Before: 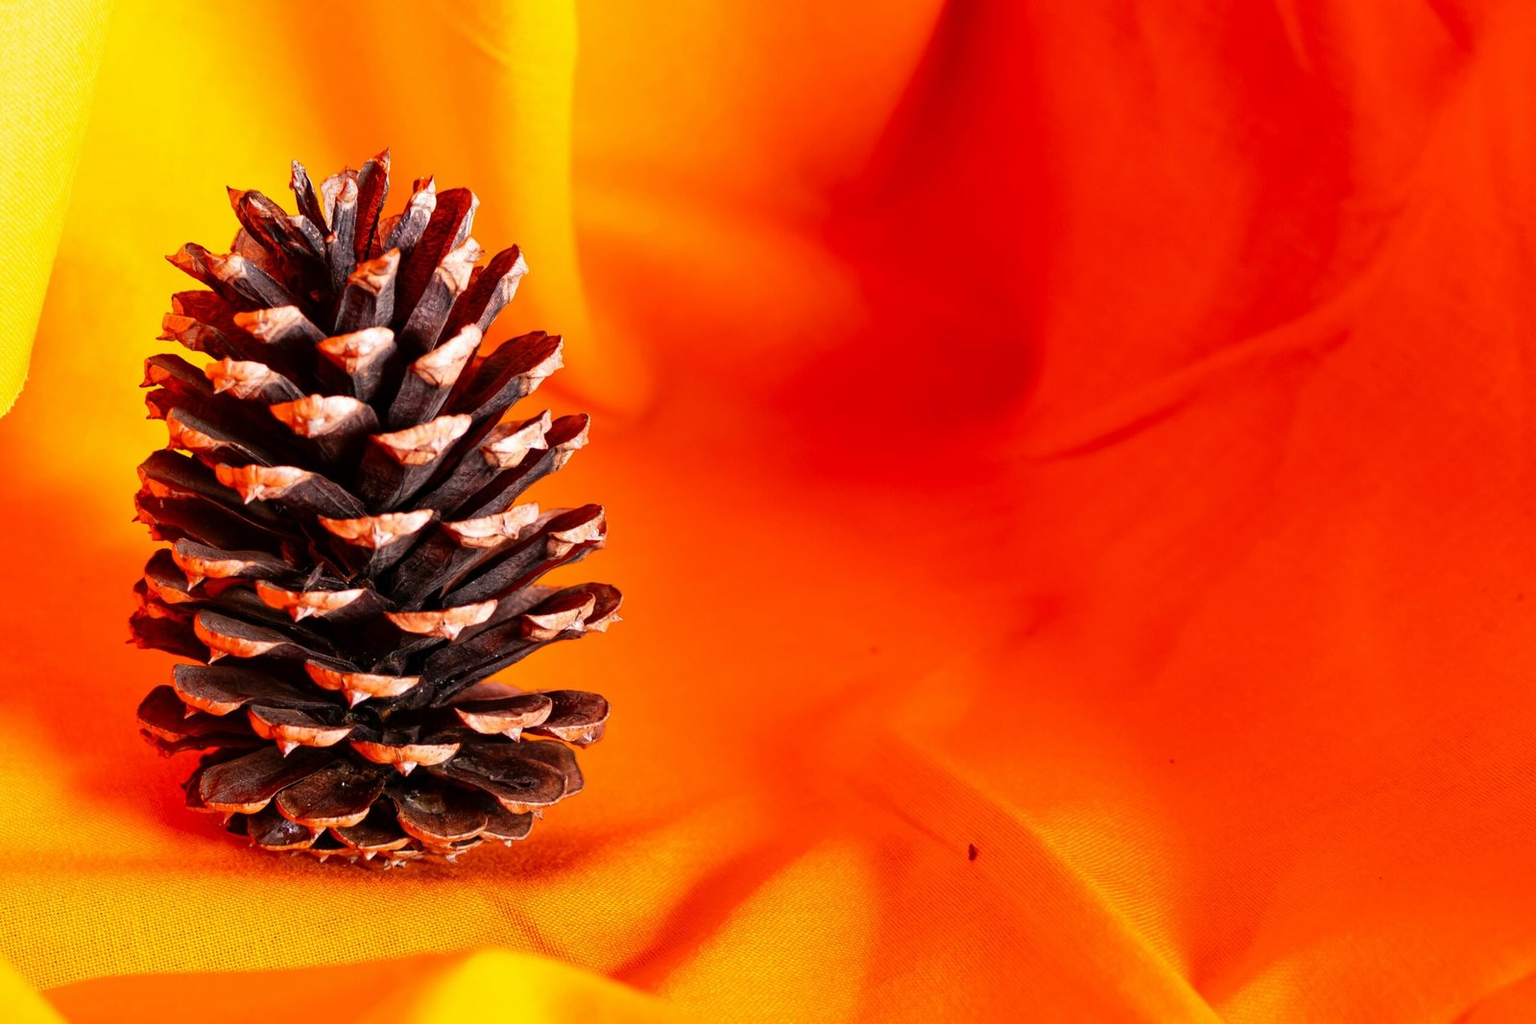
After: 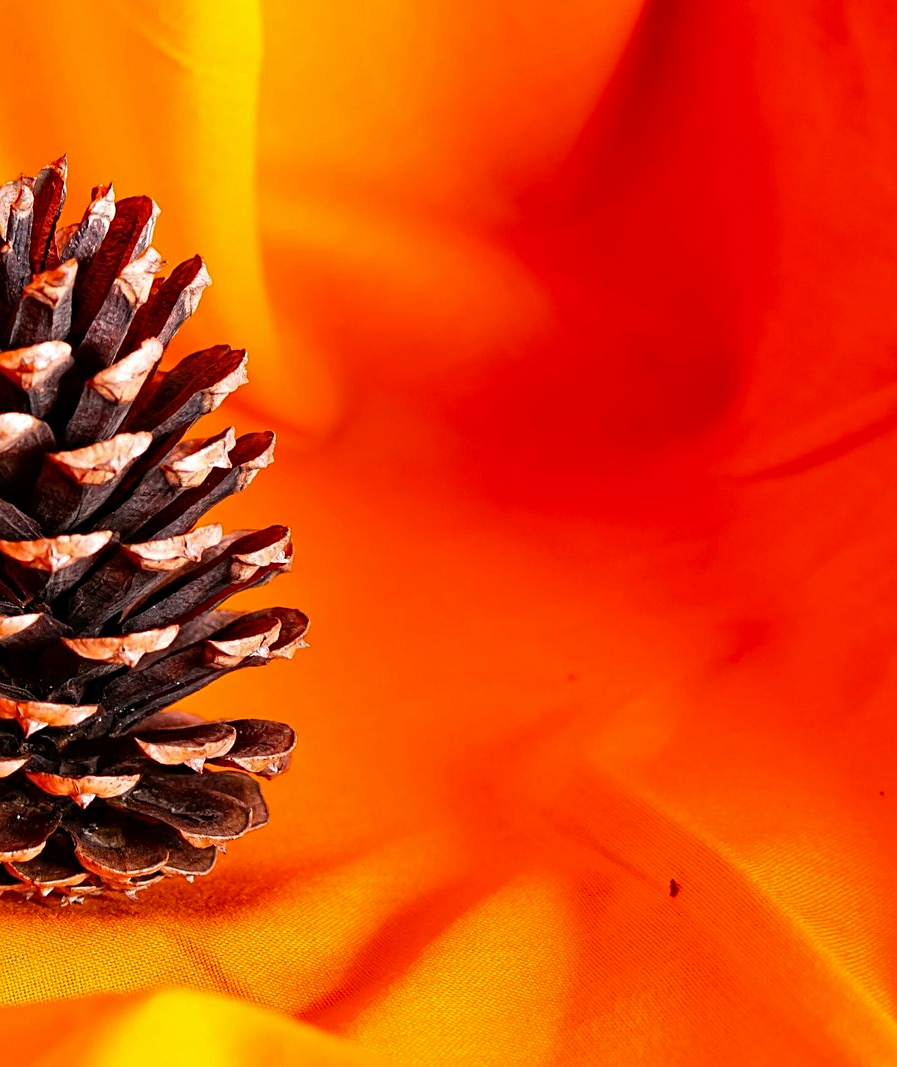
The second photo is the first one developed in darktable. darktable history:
sharpen: on, module defaults
haze removal: strength 0.279, distance 0.248, compatibility mode true, adaptive false
crop: left 21.218%, right 22.703%
